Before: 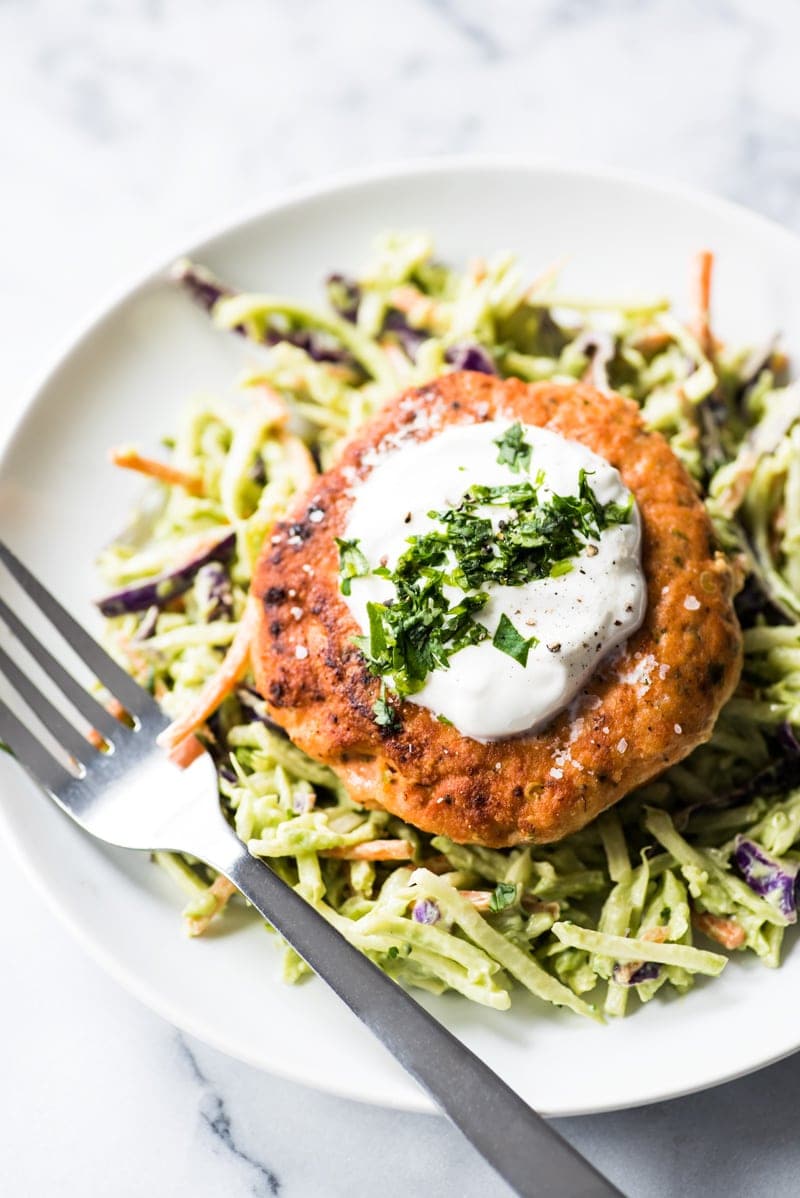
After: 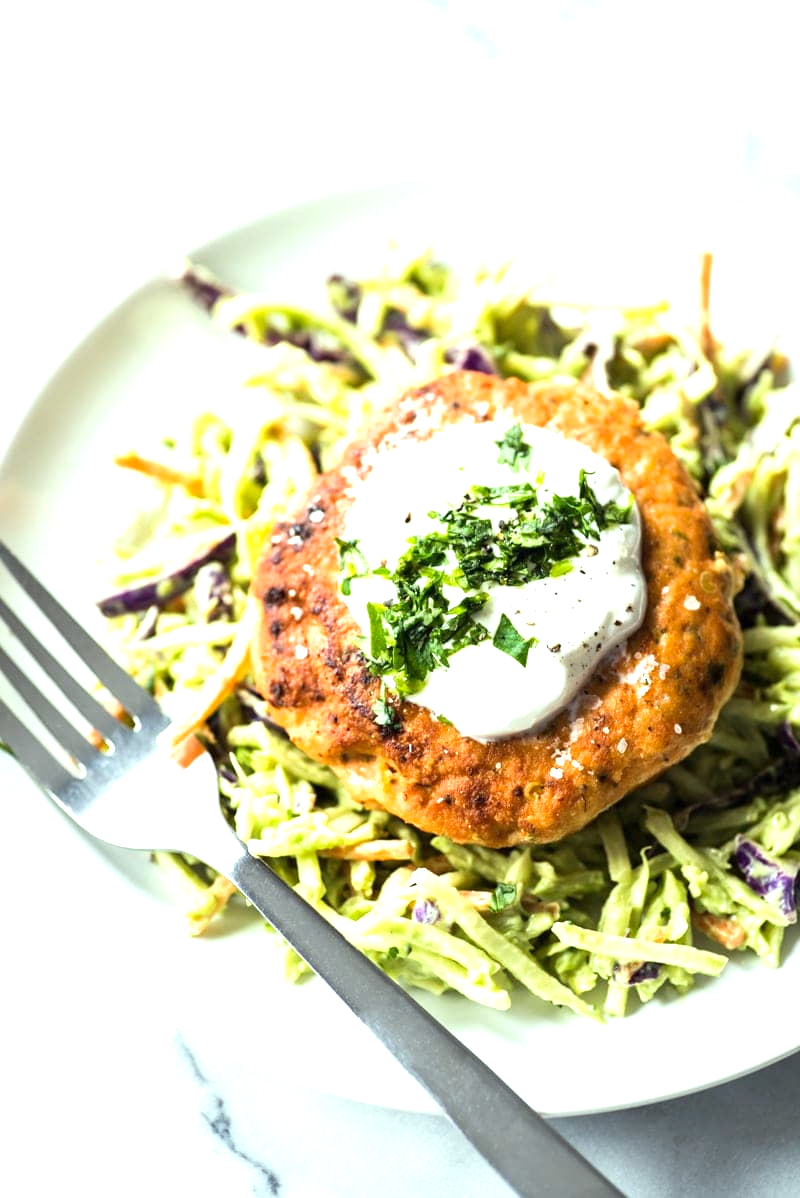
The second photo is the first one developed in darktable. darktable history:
exposure: black level correction 0, exposure 0.7 EV, compensate highlight preservation false
color correction: highlights a* -8, highlights b* 3.1
